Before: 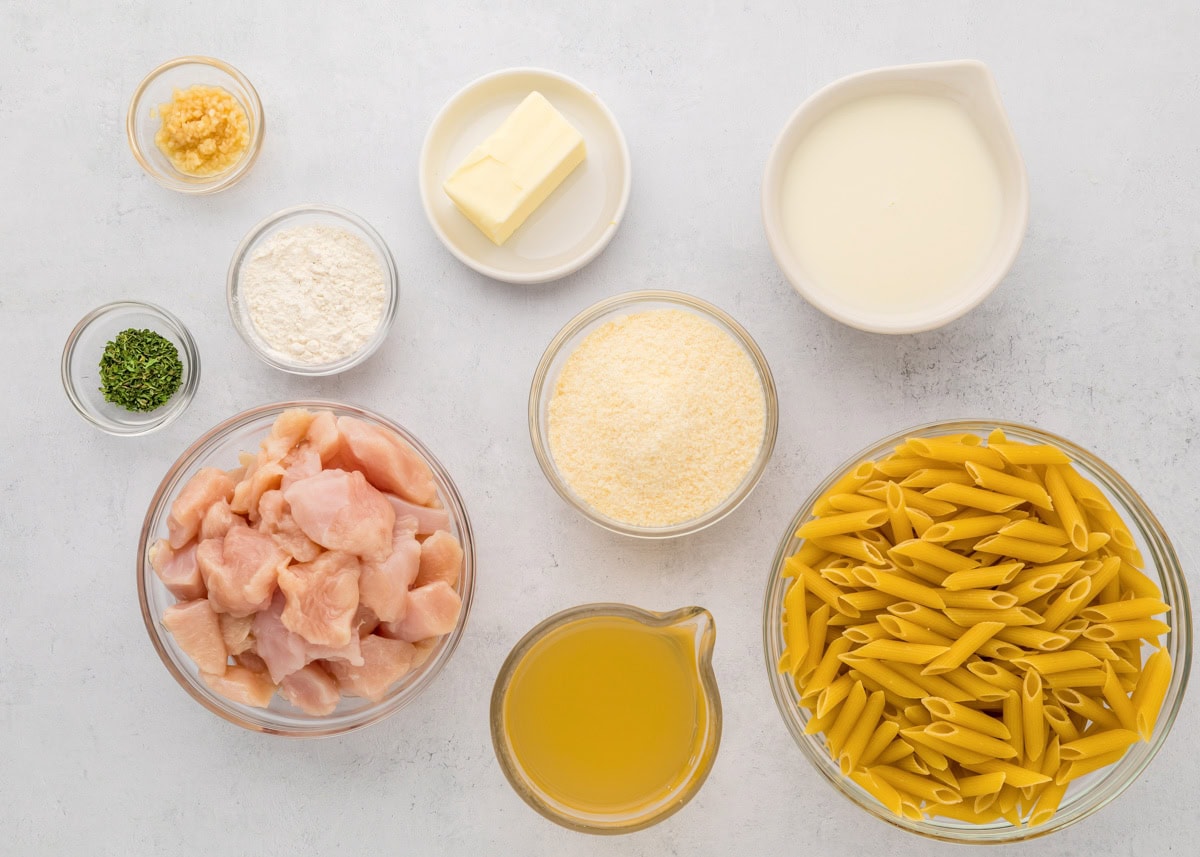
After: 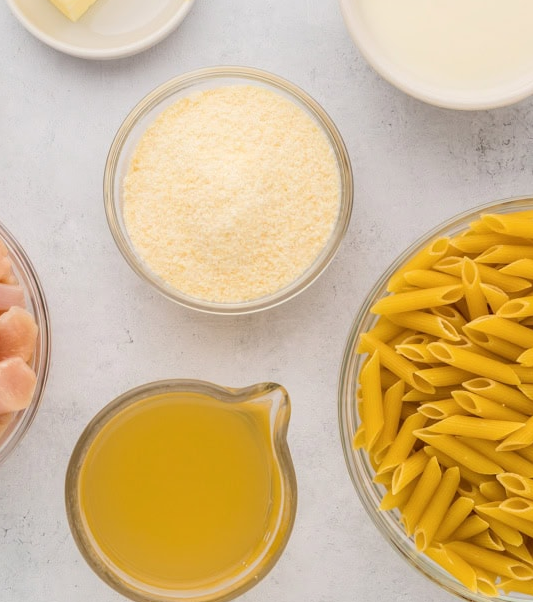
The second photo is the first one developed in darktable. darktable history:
shadows and highlights: shadows 62.66, white point adjustment 0.37, highlights -34.44, compress 83.82%
crop: left 35.432%, top 26.233%, right 20.145%, bottom 3.432%
